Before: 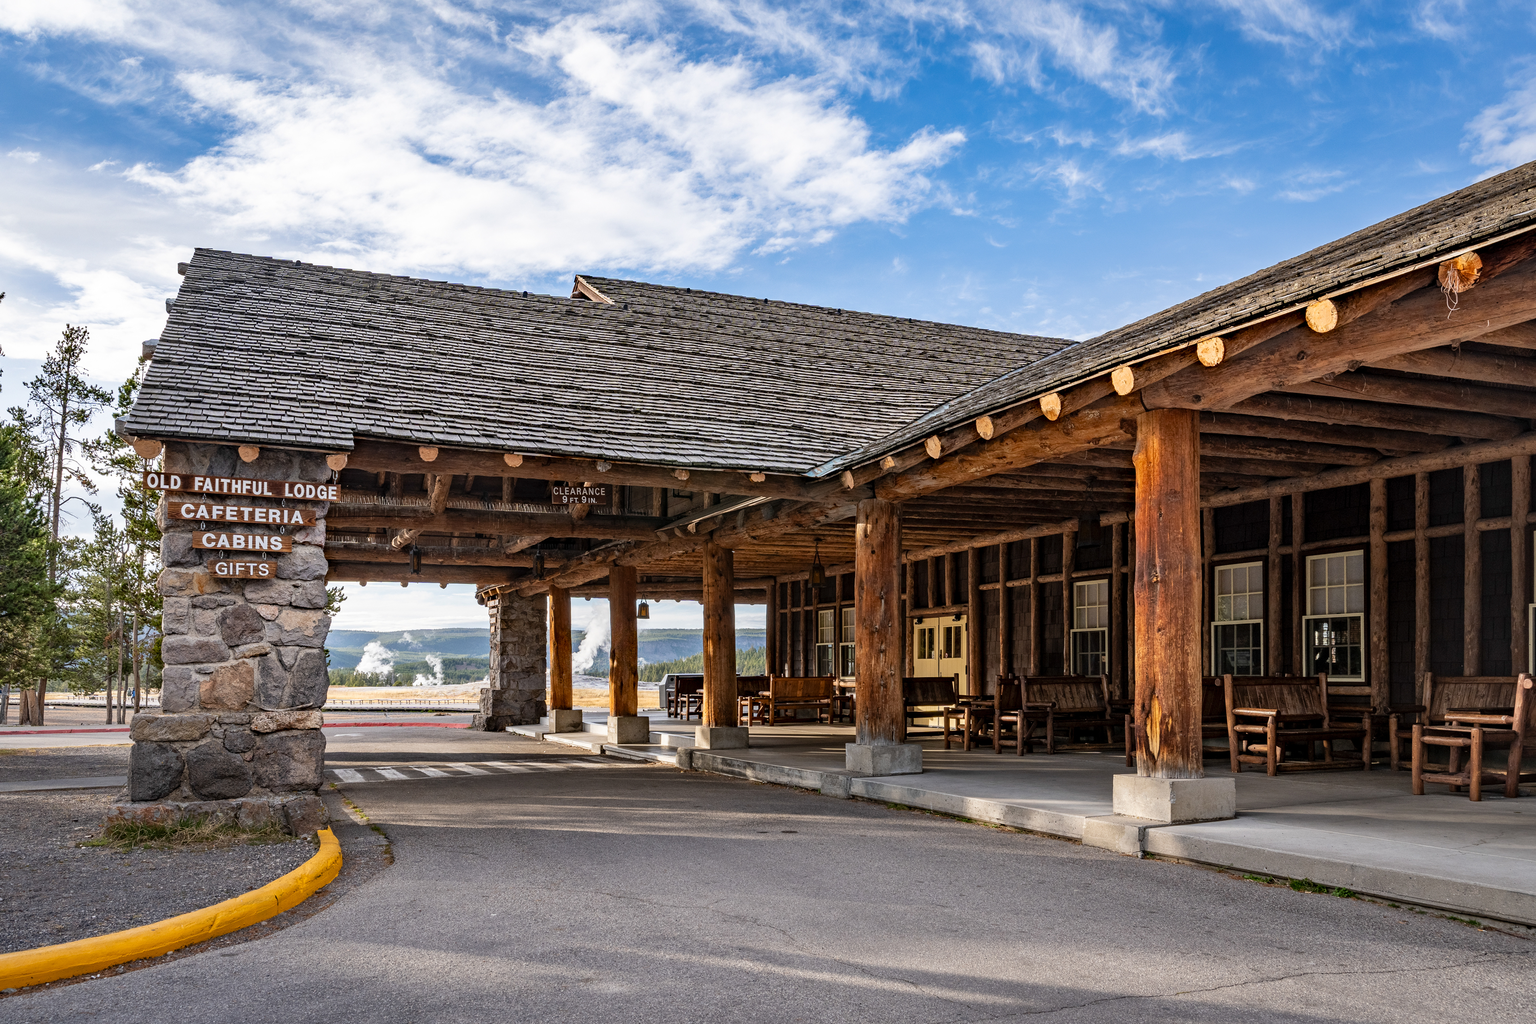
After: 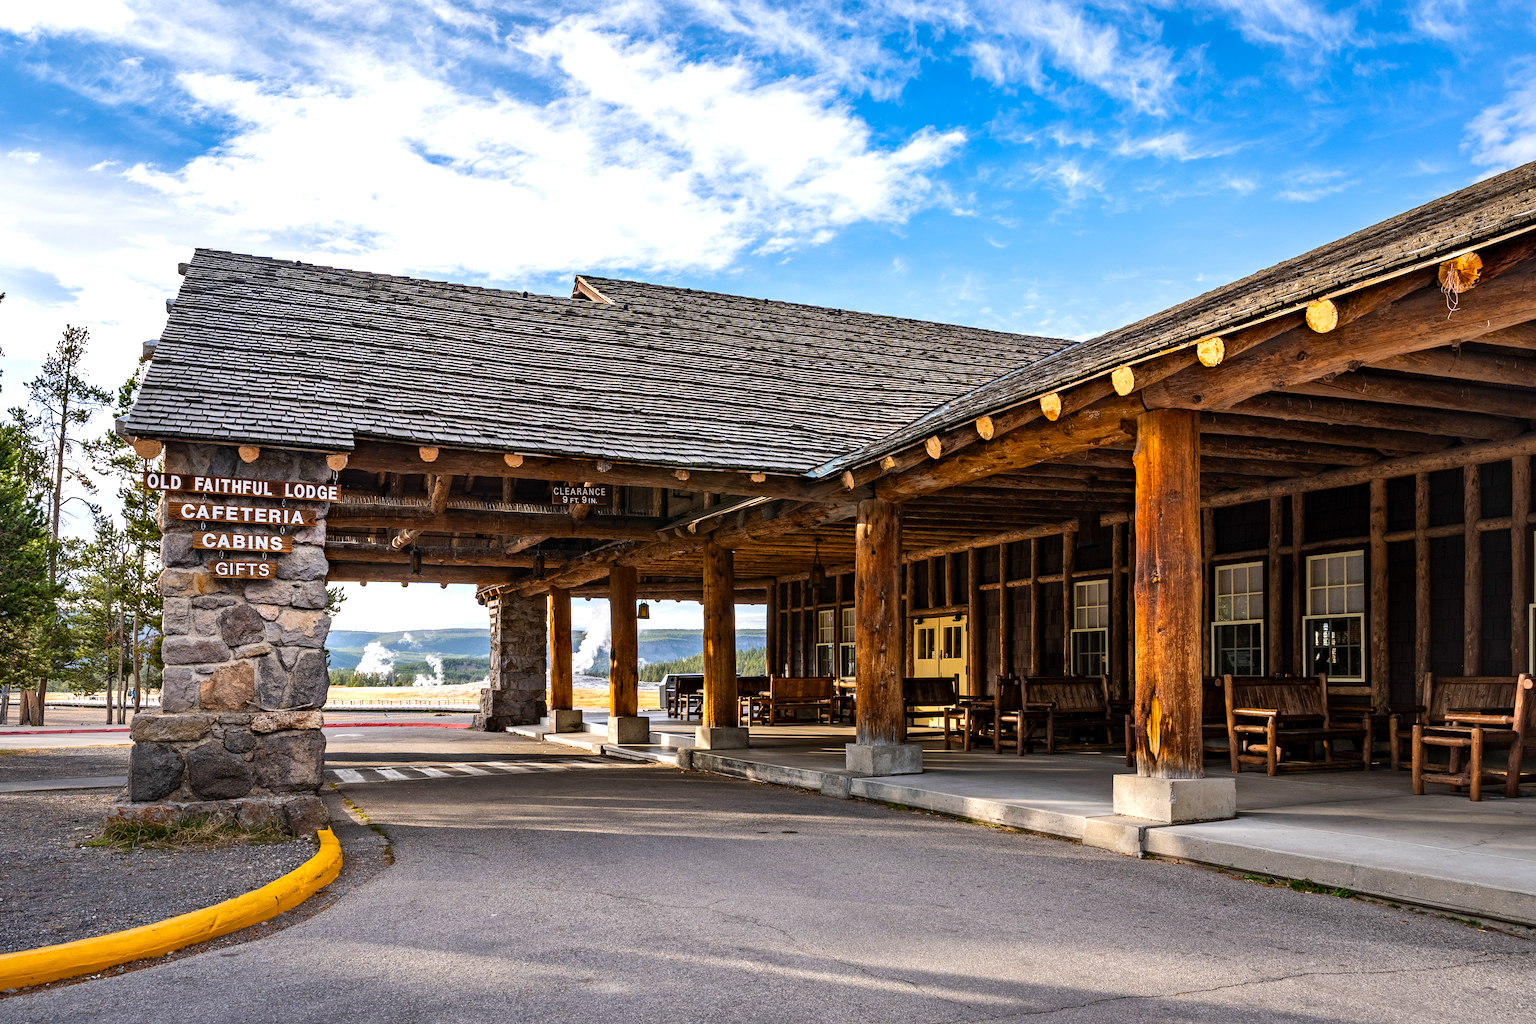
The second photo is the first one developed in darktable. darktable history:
tone equalizer: -8 EV -0.417 EV, -7 EV -0.389 EV, -6 EV -0.333 EV, -5 EV -0.222 EV, -3 EV 0.222 EV, -2 EV 0.333 EV, -1 EV 0.389 EV, +0 EV 0.417 EV, edges refinement/feathering 500, mask exposure compensation -1.57 EV, preserve details no
color balance rgb: perceptual saturation grading › global saturation 20%, global vibrance 20%
